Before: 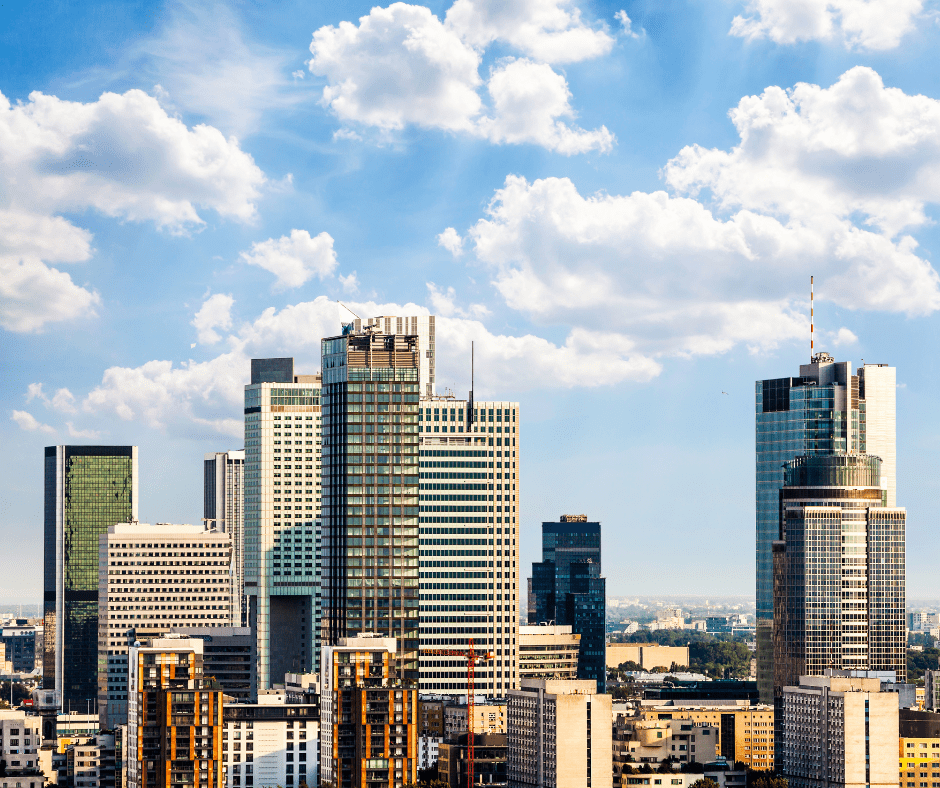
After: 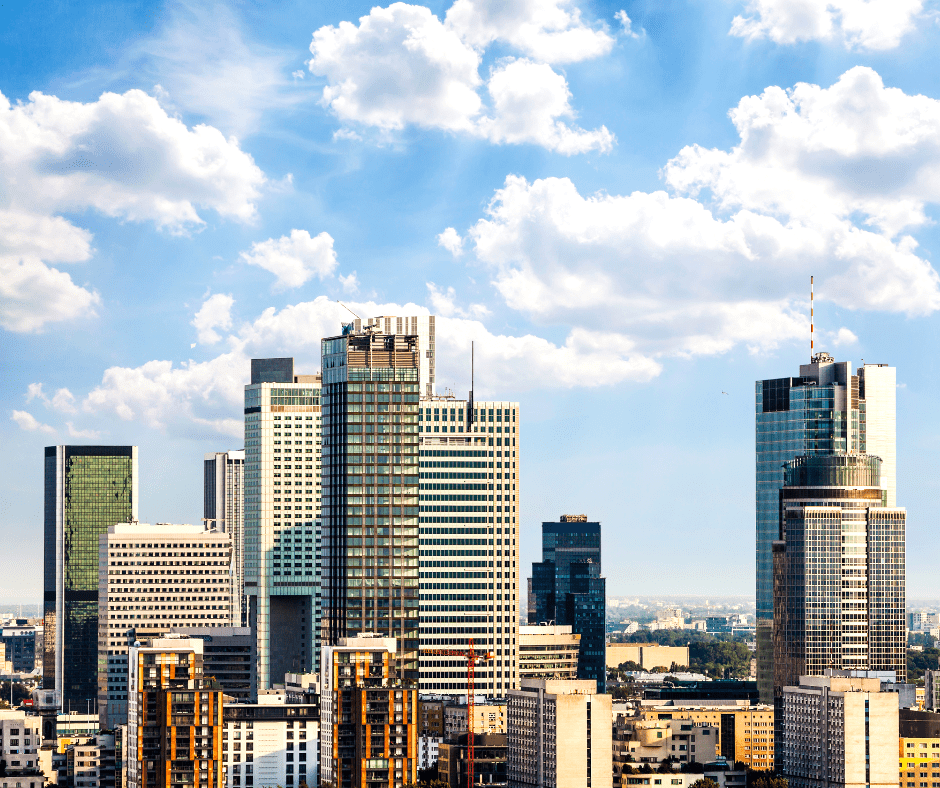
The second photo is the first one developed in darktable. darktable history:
exposure: exposure 0.153 EV, compensate exposure bias true, compensate highlight preservation false
